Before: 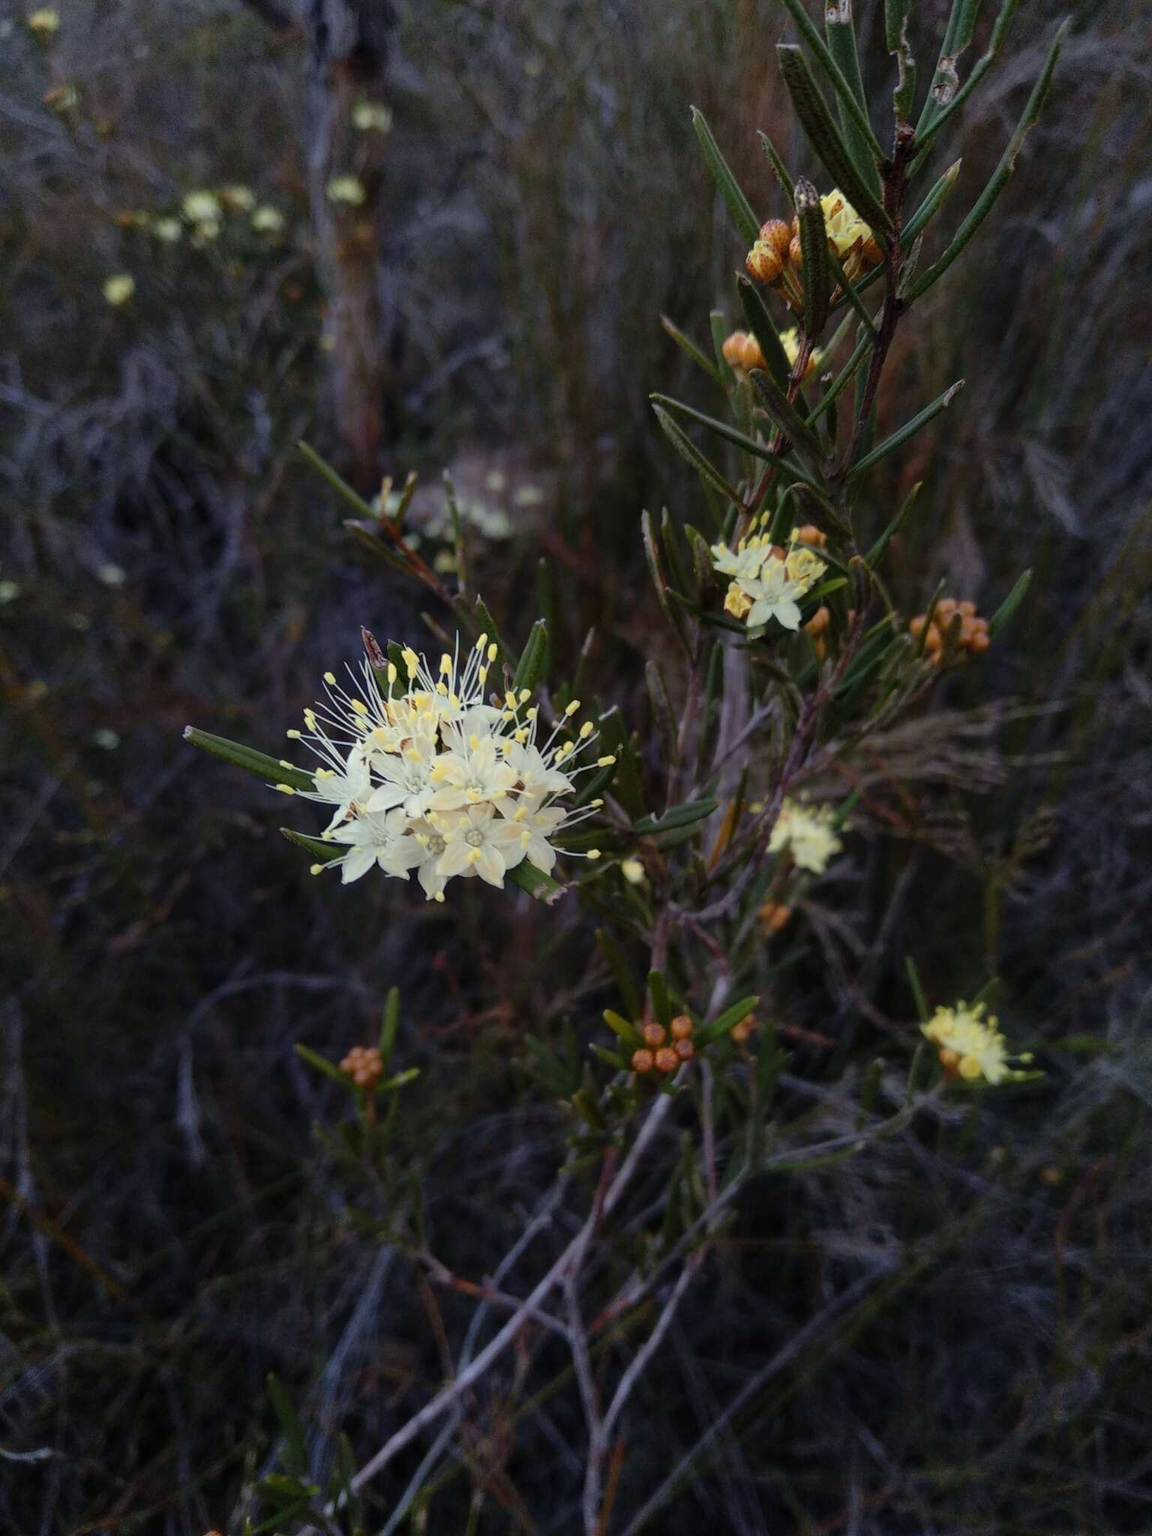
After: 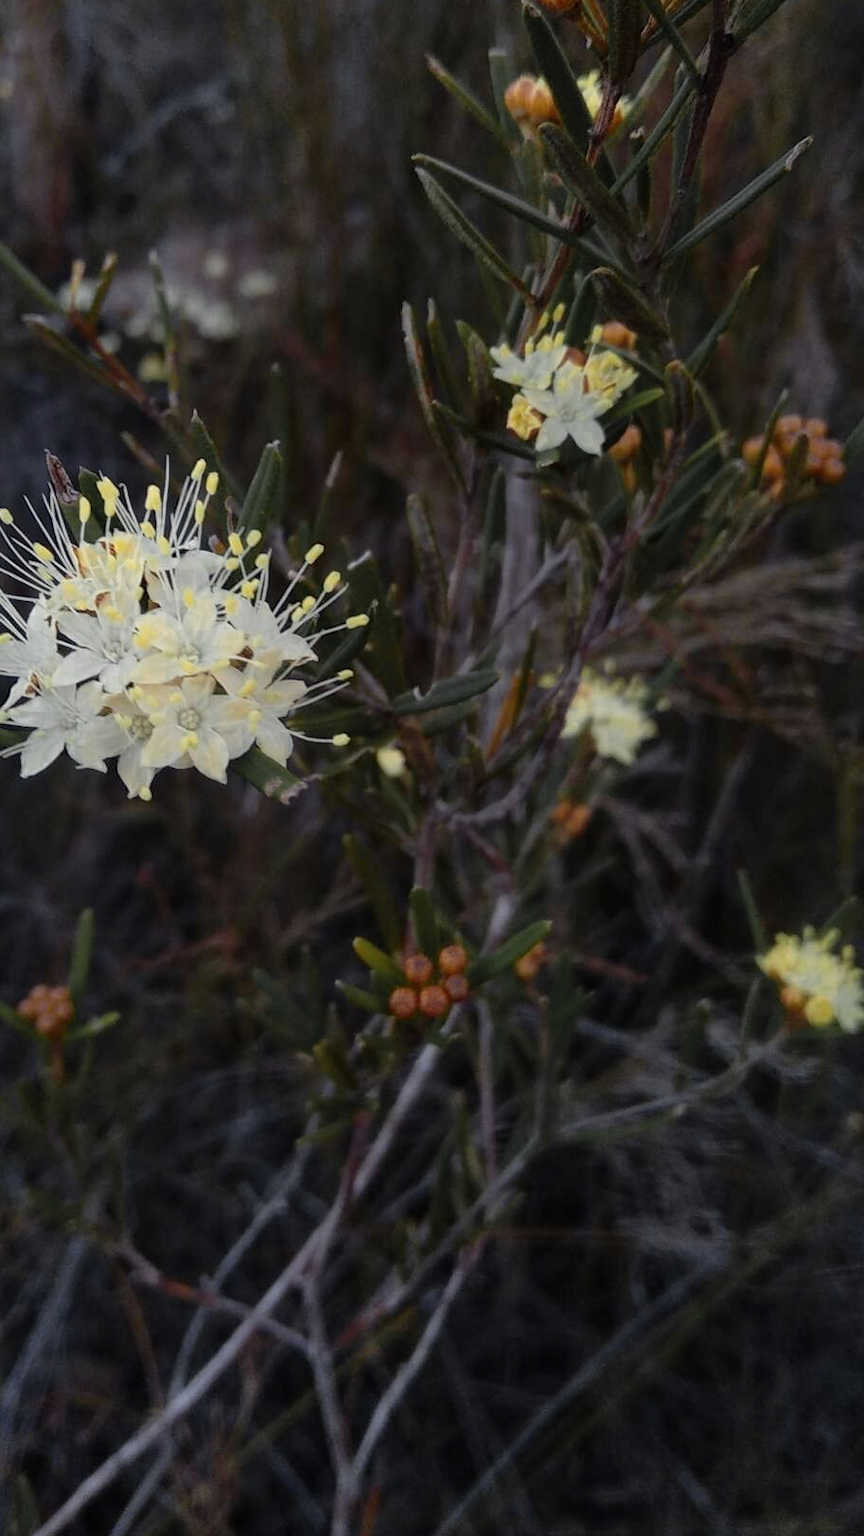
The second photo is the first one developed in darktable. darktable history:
crop and rotate: left 28.256%, top 17.734%, right 12.656%, bottom 3.573%
color zones: curves: ch0 [(0.035, 0.242) (0.25, 0.5) (0.384, 0.214) (0.488, 0.255) (0.75, 0.5)]; ch1 [(0.063, 0.379) (0.25, 0.5) (0.354, 0.201) (0.489, 0.085) (0.729, 0.271)]; ch2 [(0.25, 0.5) (0.38, 0.517) (0.442, 0.51) (0.735, 0.456)]
